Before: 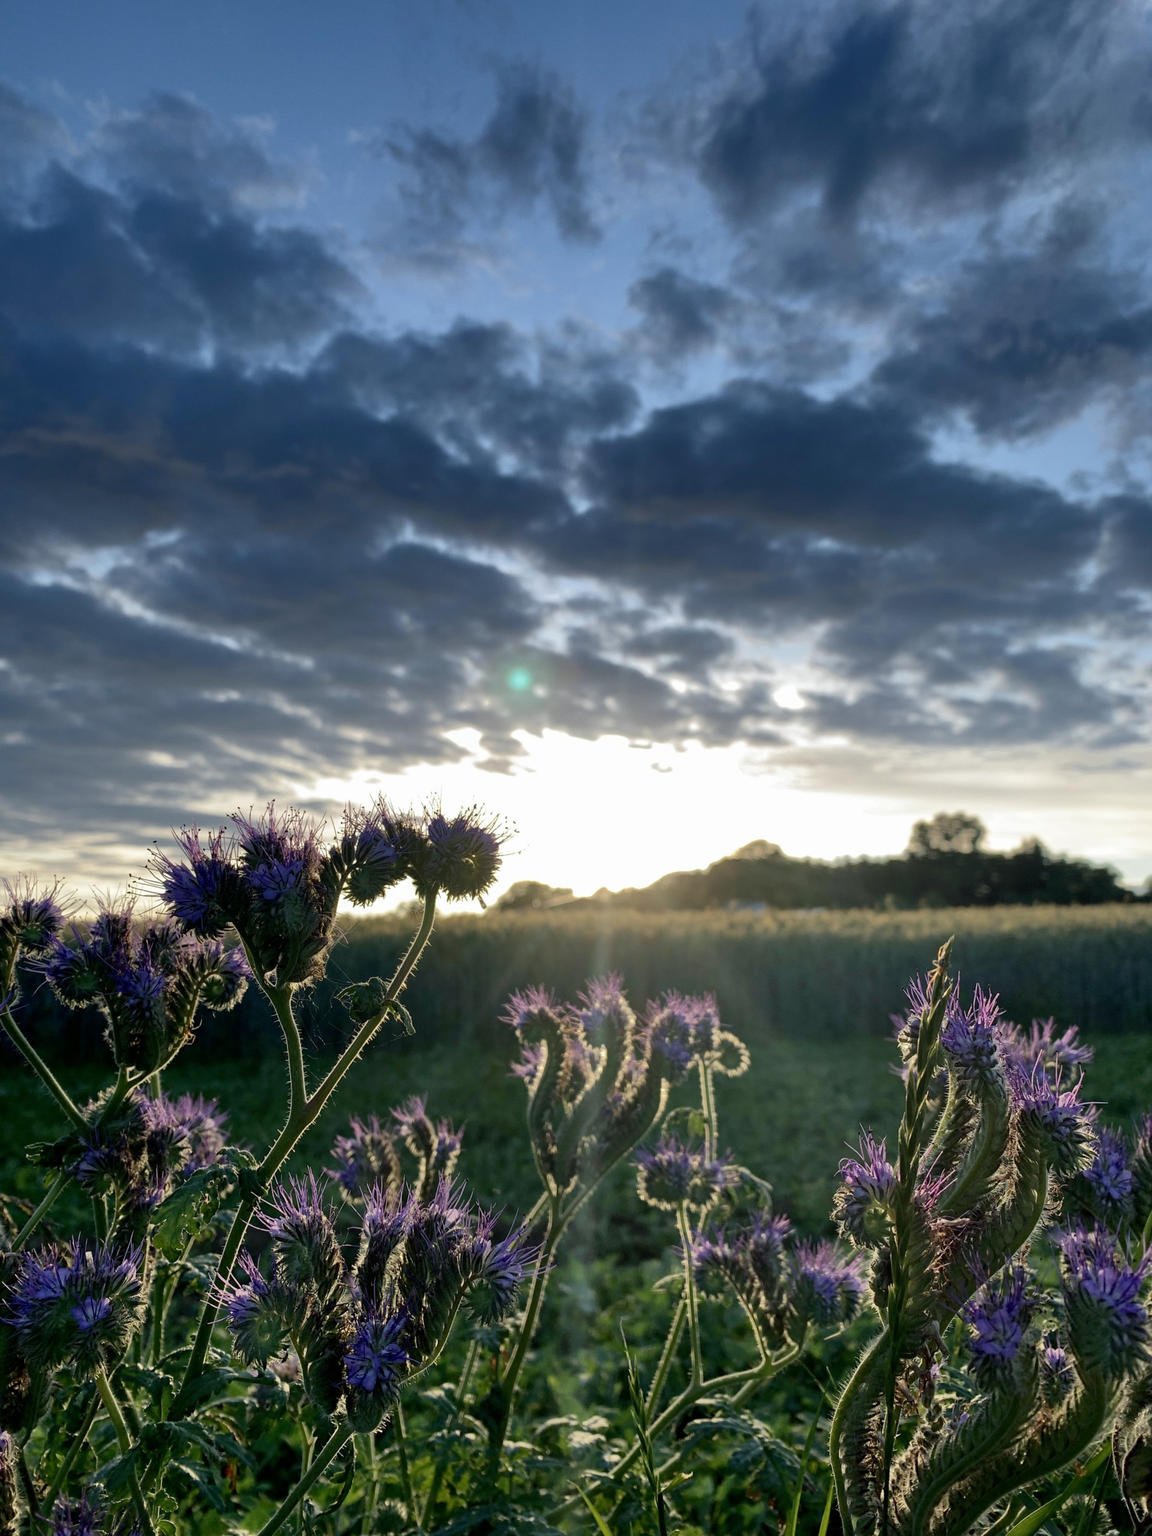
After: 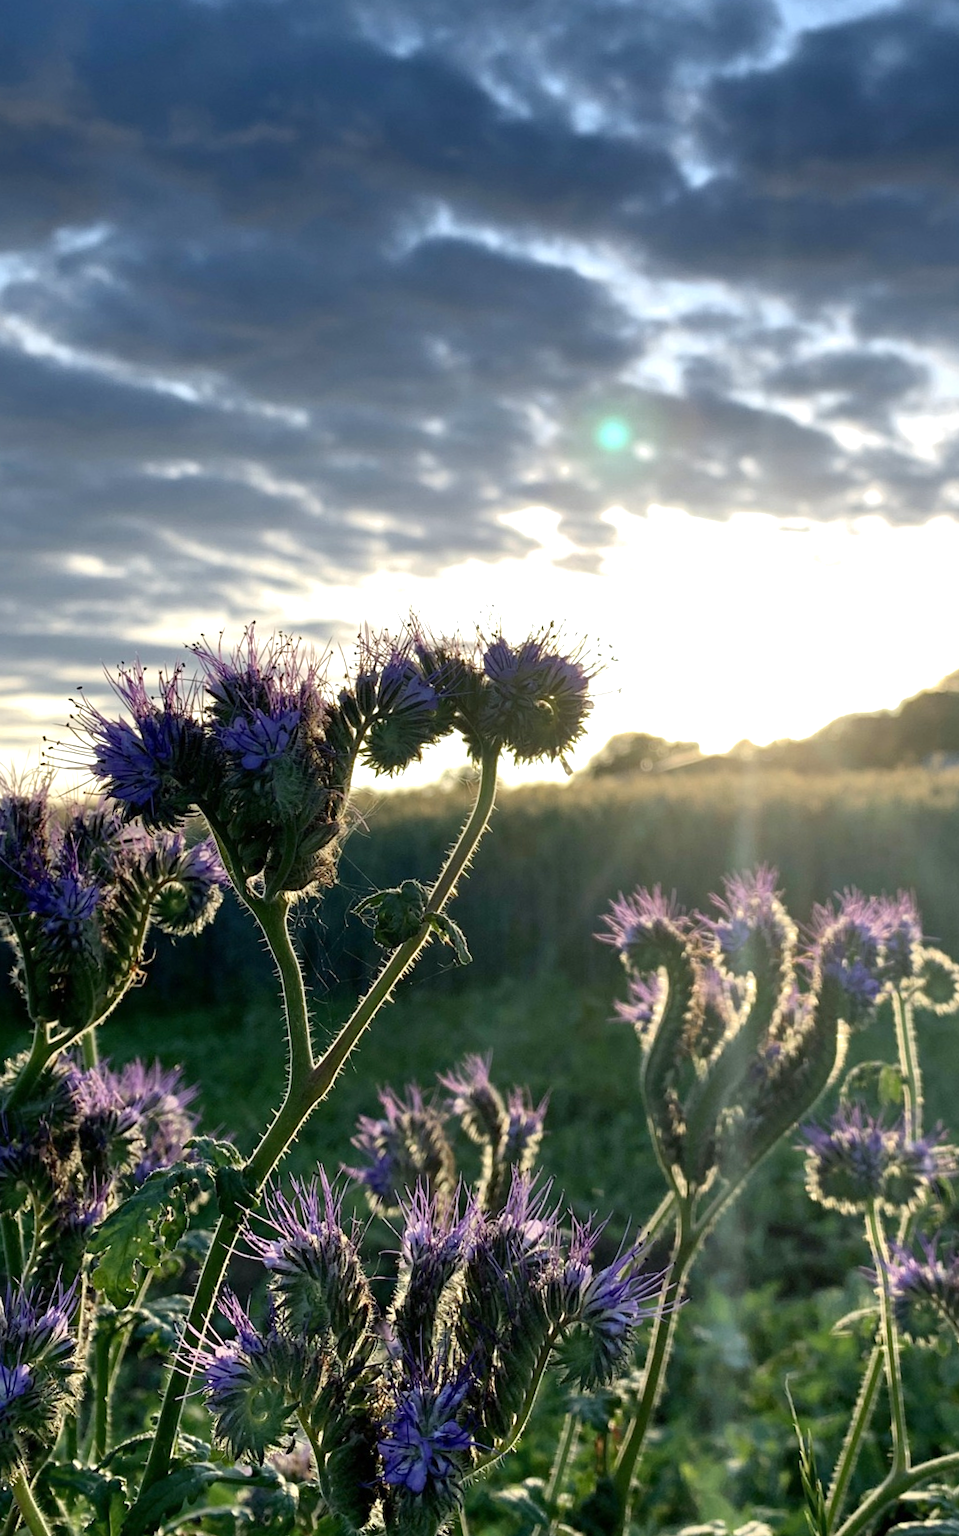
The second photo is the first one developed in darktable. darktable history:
rotate and perspective: rotation -1.42°, crop left 0.016, crop right 0.984, crop top 0.035, crop bottom 0.965
crop: left 8.966%, top 23.852%, right 34.699%, bottom 4.703%
exposure: exposure 0.64 EV, compensate highlight preservation false
